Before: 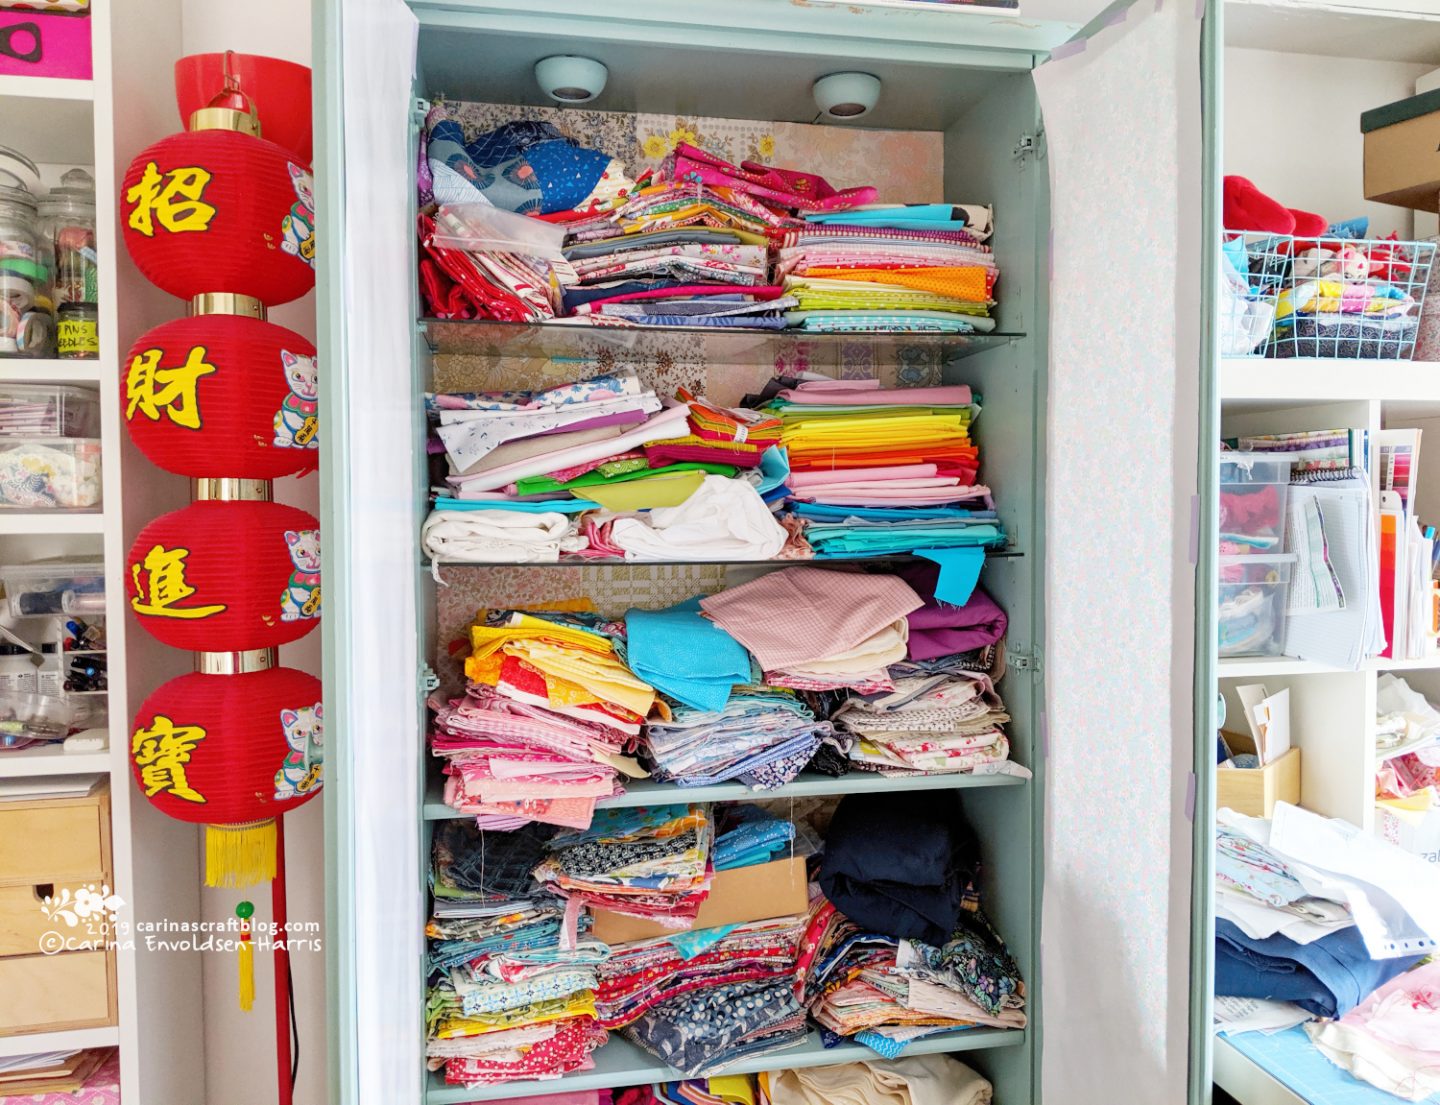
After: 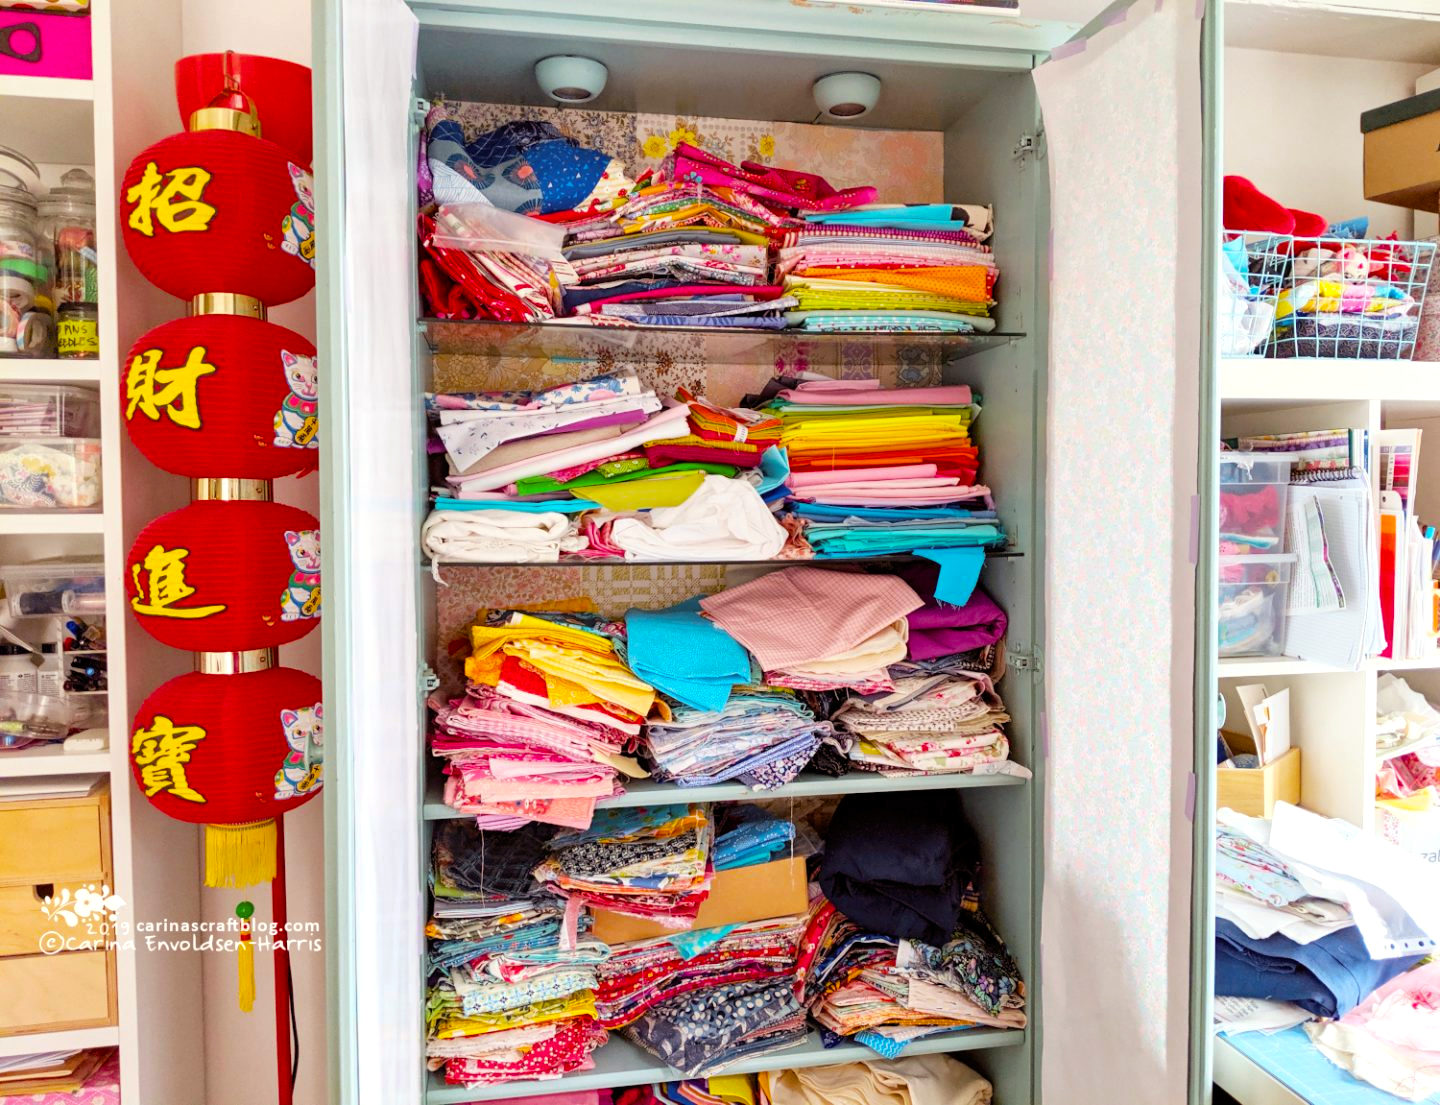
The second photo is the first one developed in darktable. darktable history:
color balance rgb: power › chroma 1.528%, power › hue 25.41°, perceptual saturation grading › global saturation 29.662%, contrast 5.342%
